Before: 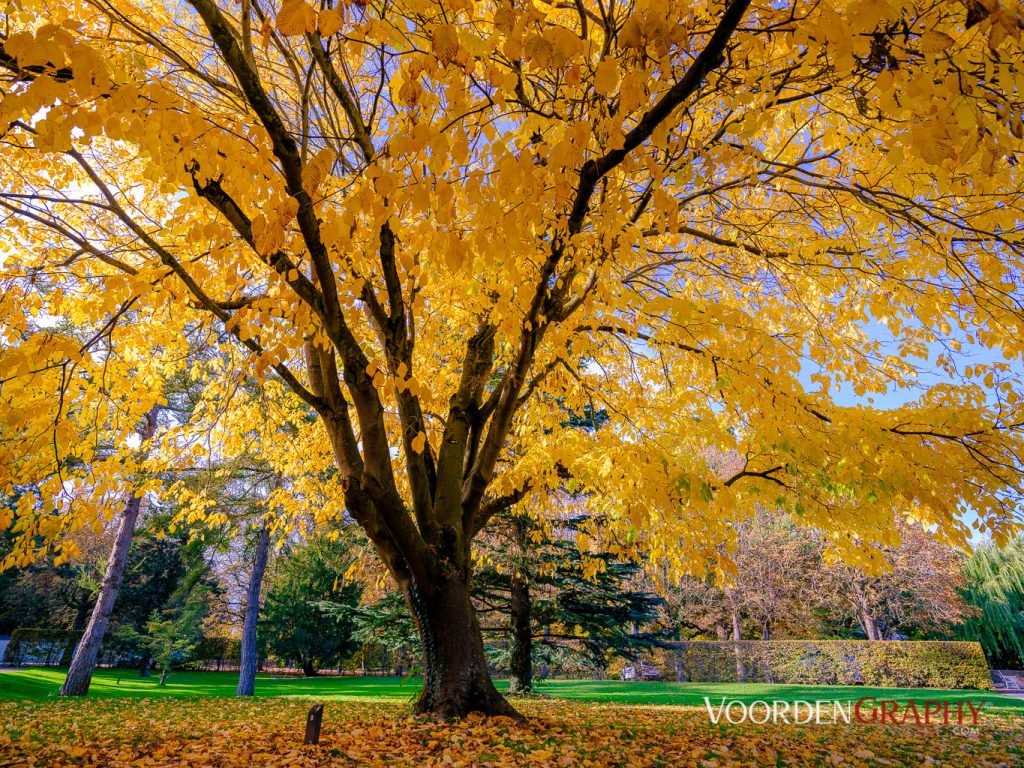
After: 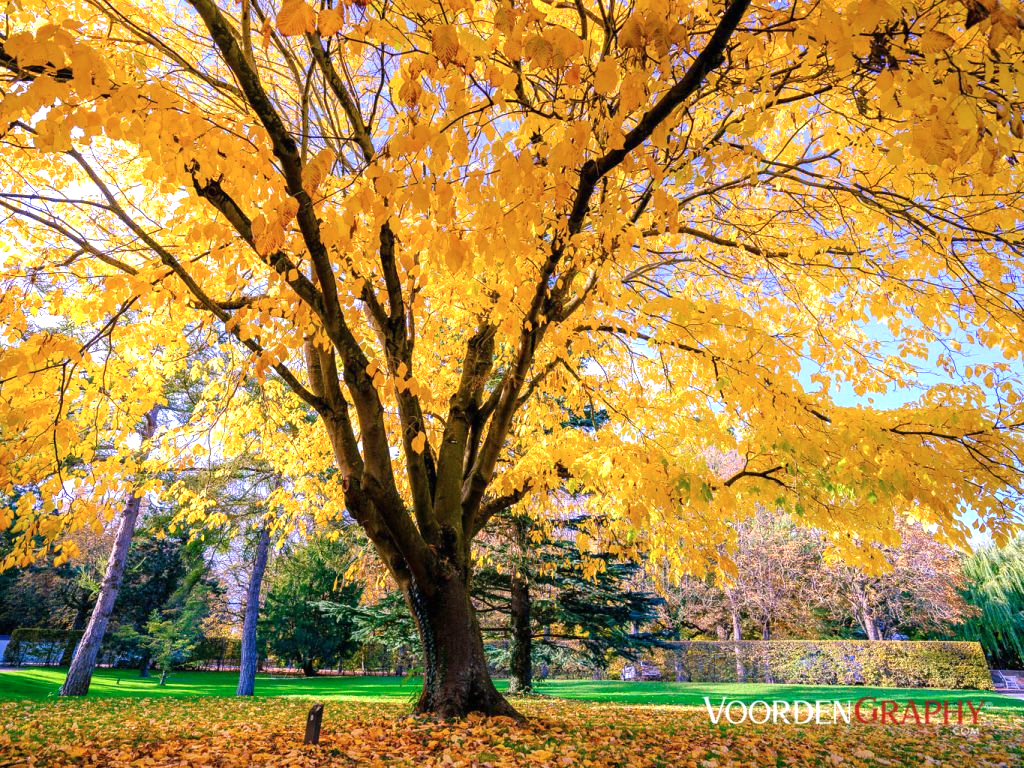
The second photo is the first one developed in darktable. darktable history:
exposure: black level correction 0, exposure 0.7 EV, compensate exposure bias true, compensate highlight preservation false
color calibration: illuminant as shot in camera, x 0.358, y 0.373, temperature 4628.91 K
